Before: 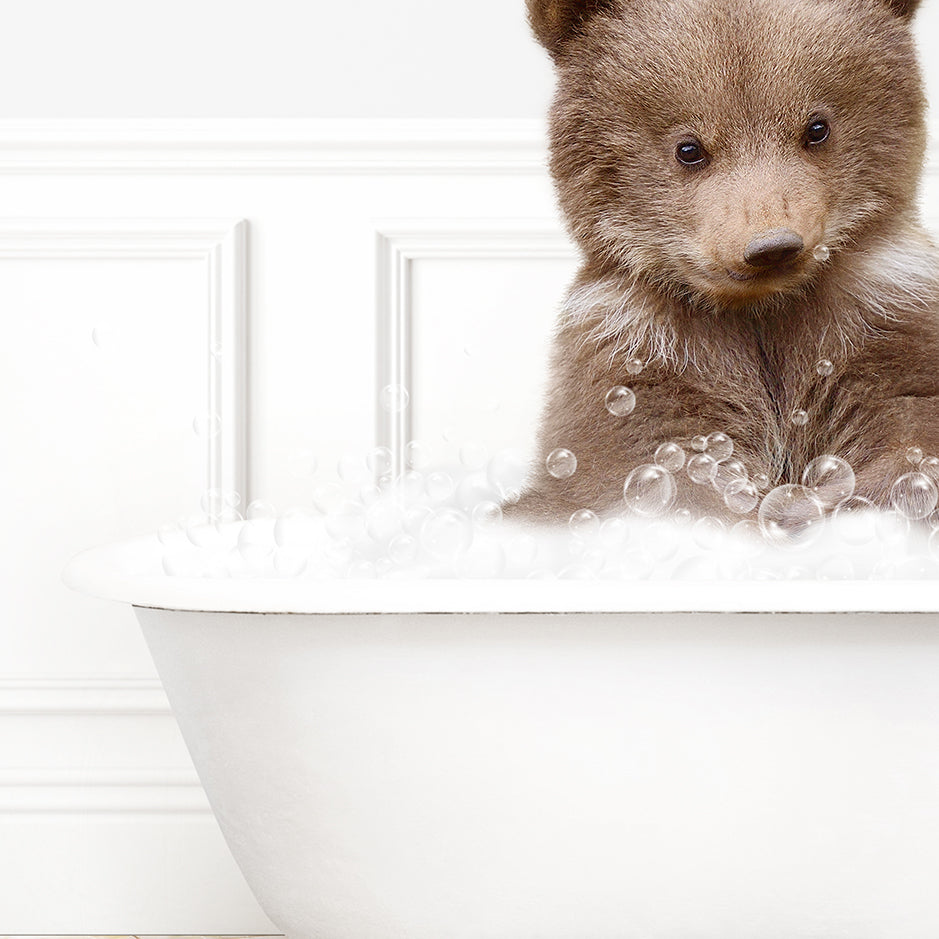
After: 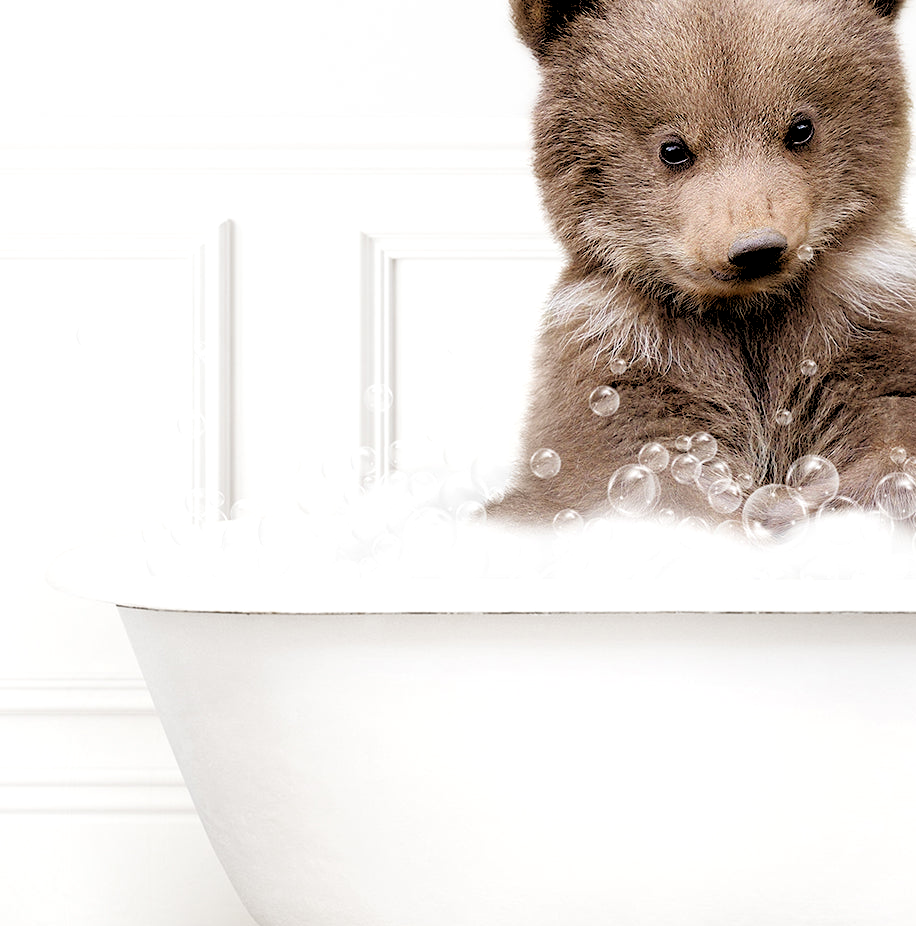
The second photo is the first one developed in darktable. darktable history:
rgb levels: levels [[0.029, 0.461, 0.922], [0, 0.5, 1], [0, 0.5, 1]]
color zones: curves: ch0 [(0, 0.5) (0.143, 0.5) (0.286, 0.5) (0.429, 0.495) (0.571, 0.437) (0.714, 0.44) (0.857, 0.496) (1, 0.5)]
crop and rotate: left 1.774%, right 0.633%, bottom 1.28%
